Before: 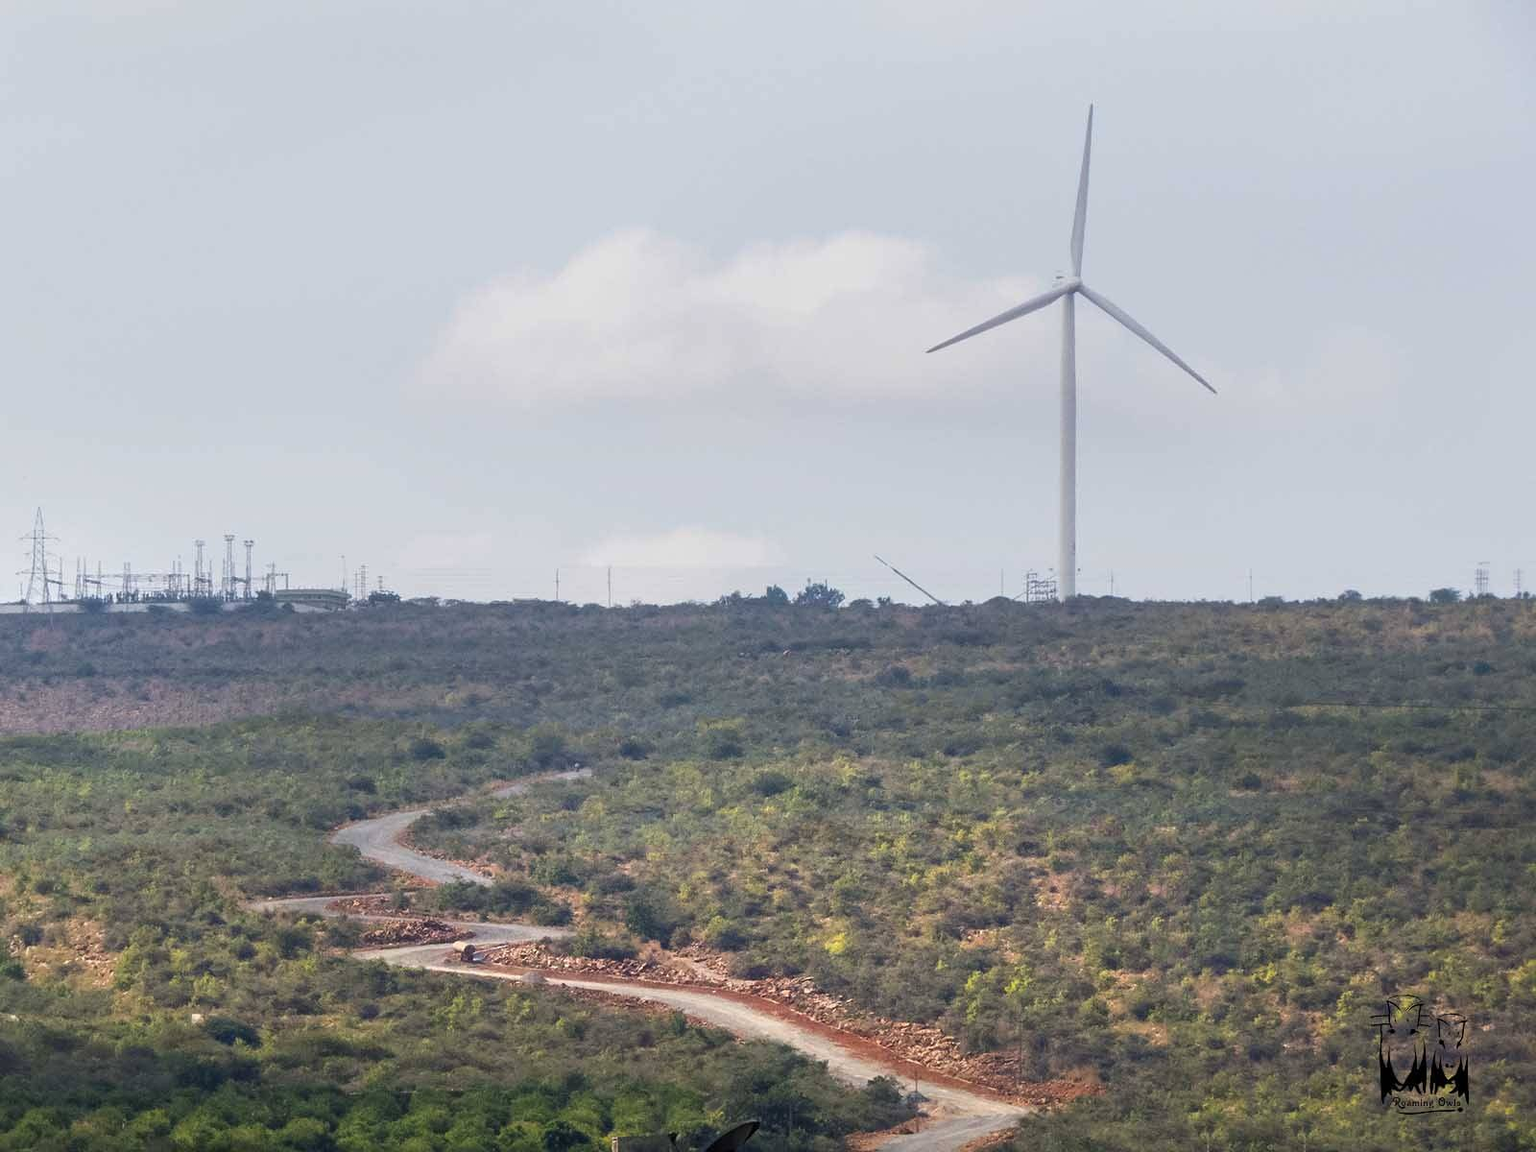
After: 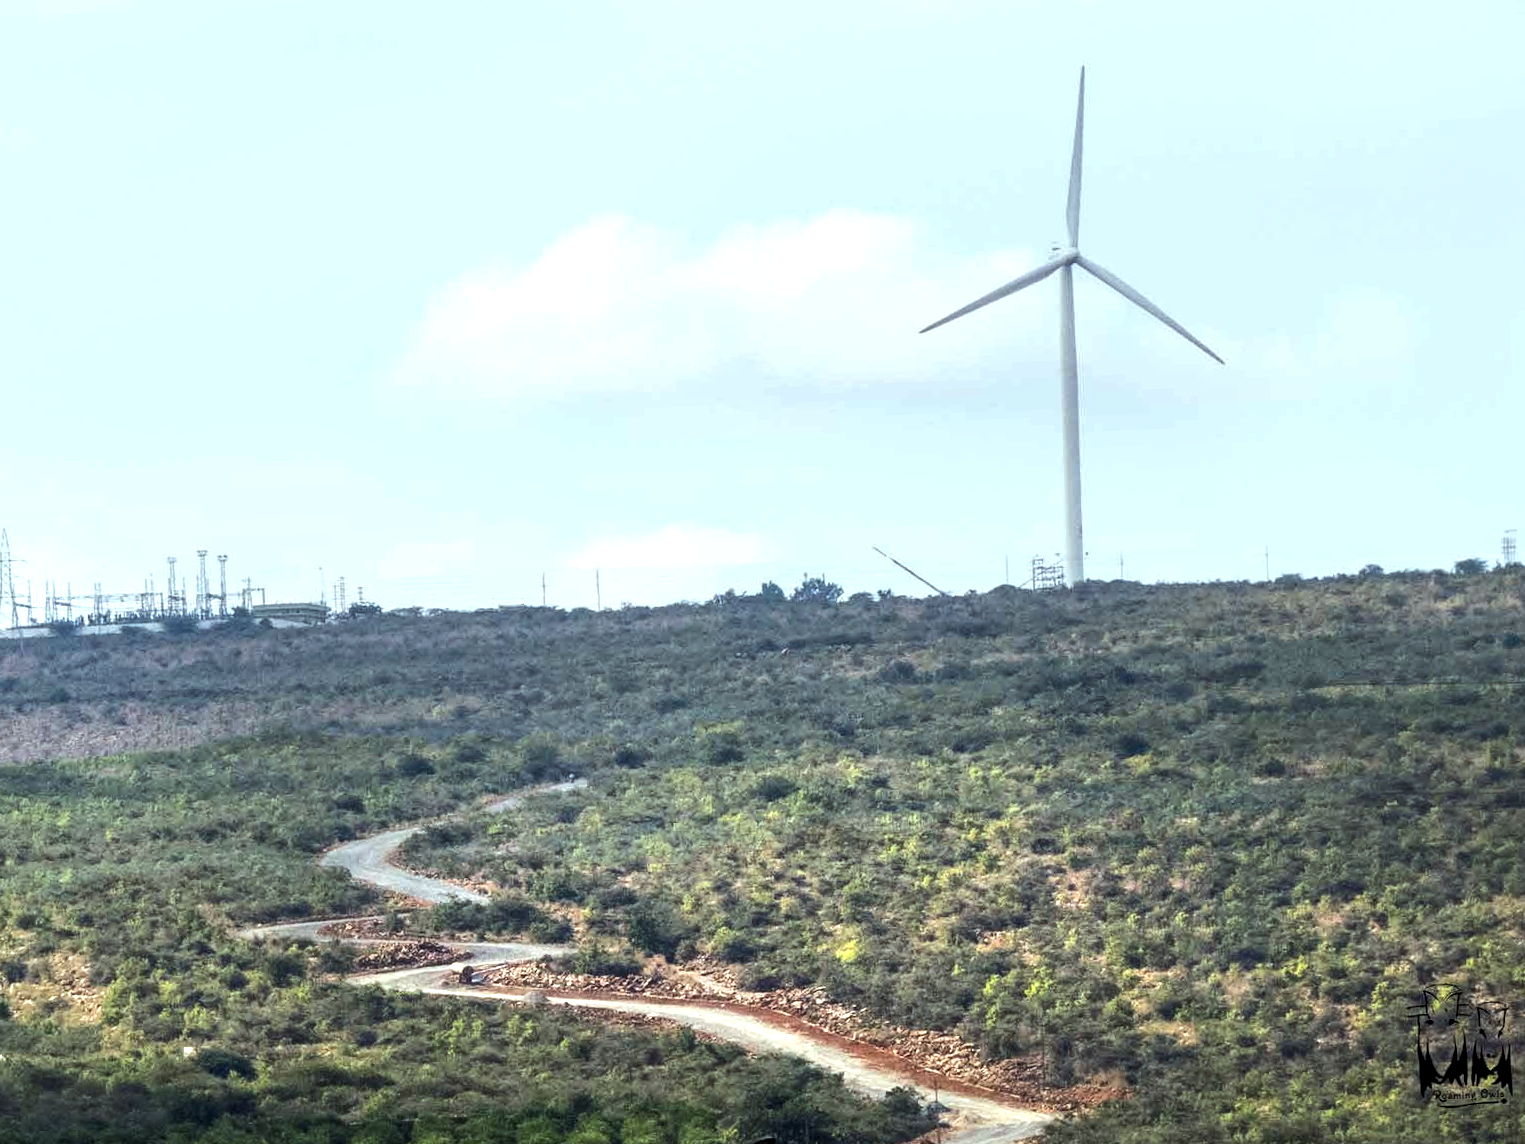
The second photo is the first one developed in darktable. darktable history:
rotate and perspective: rotation -2.12°, lens shift (vertical) 0.009, lens shift (horizontal) -0.008, automatic cropping original format, crop left 0.036, crop right 0.964, crop top 0.05, crop bottom 0.959
tone equalizer: -8 EV -0.75 EV, -7 EV -0.7 EV, -6 EV -0.6 EV, -5 EV -0.4 EV, -3 EV 0.4 EV, -2 EV 0.6 EV, -1 EV 0.7 EV, +0 EV 0.75 EV, edges refinement/feathering 500, mask exposure compensation -1.57 EV, preserve details no
local contrast: detail 130%
color correction: highlights a* -8, highlights b* 3.1
white balance: red 0.98, blue 1.034
